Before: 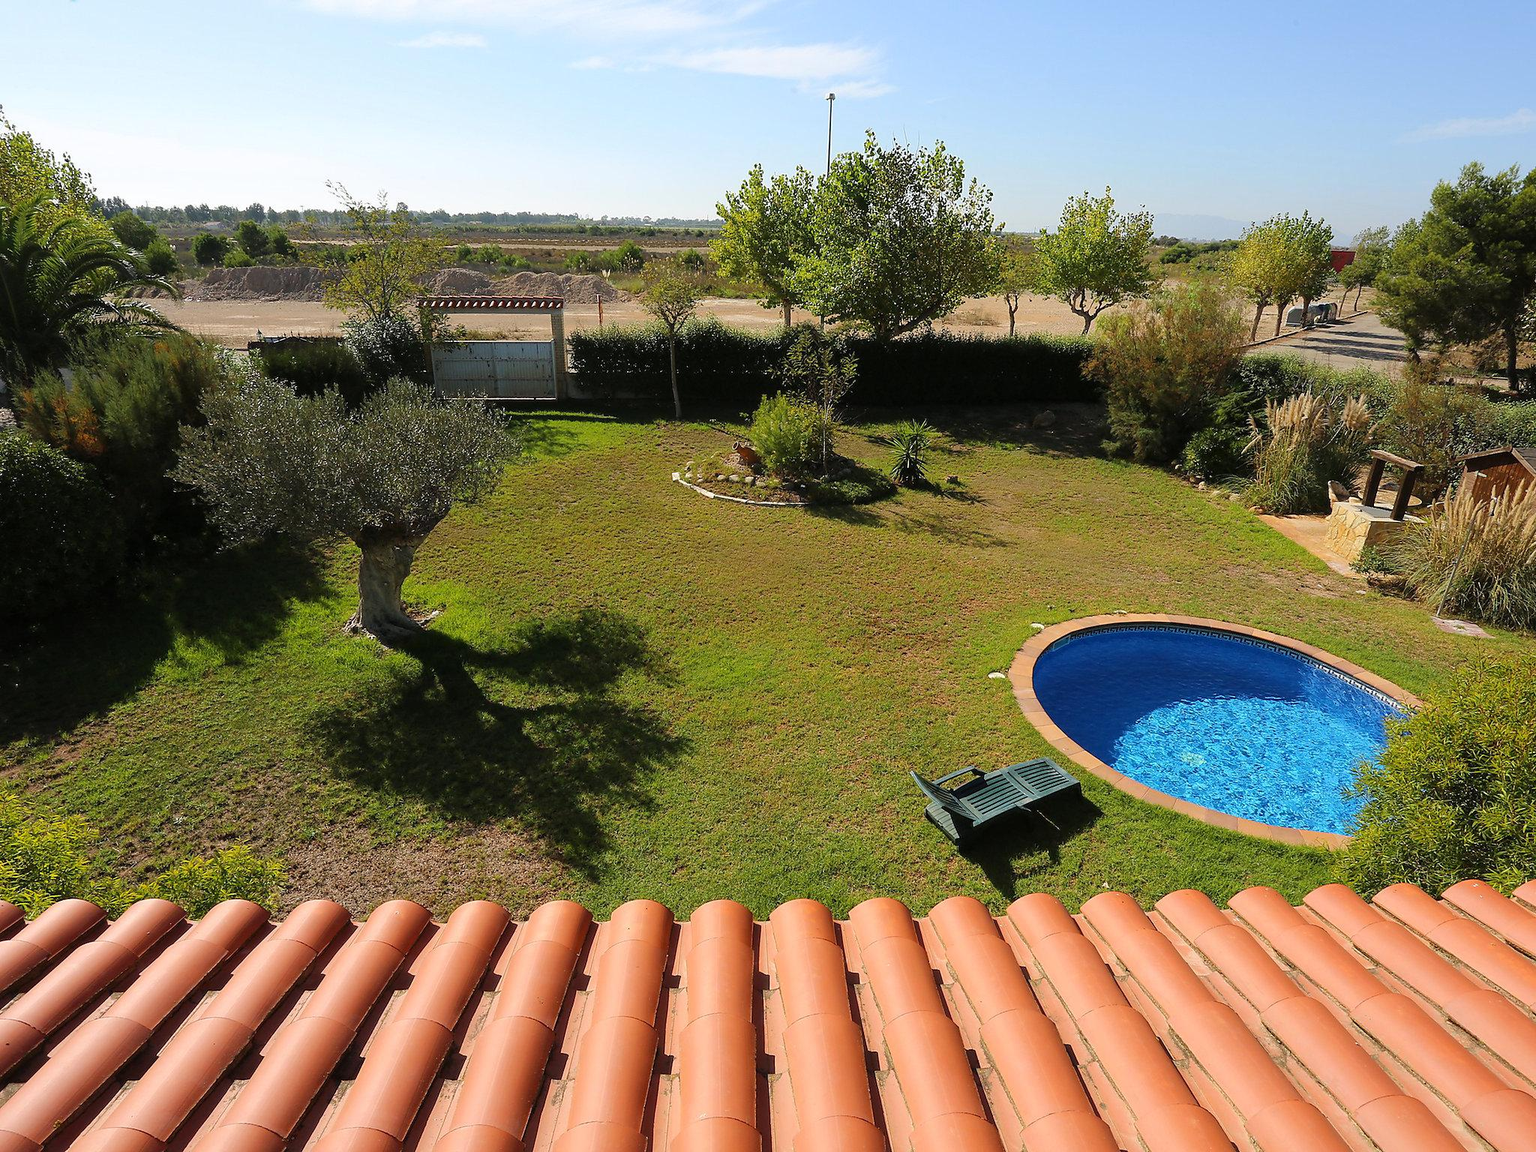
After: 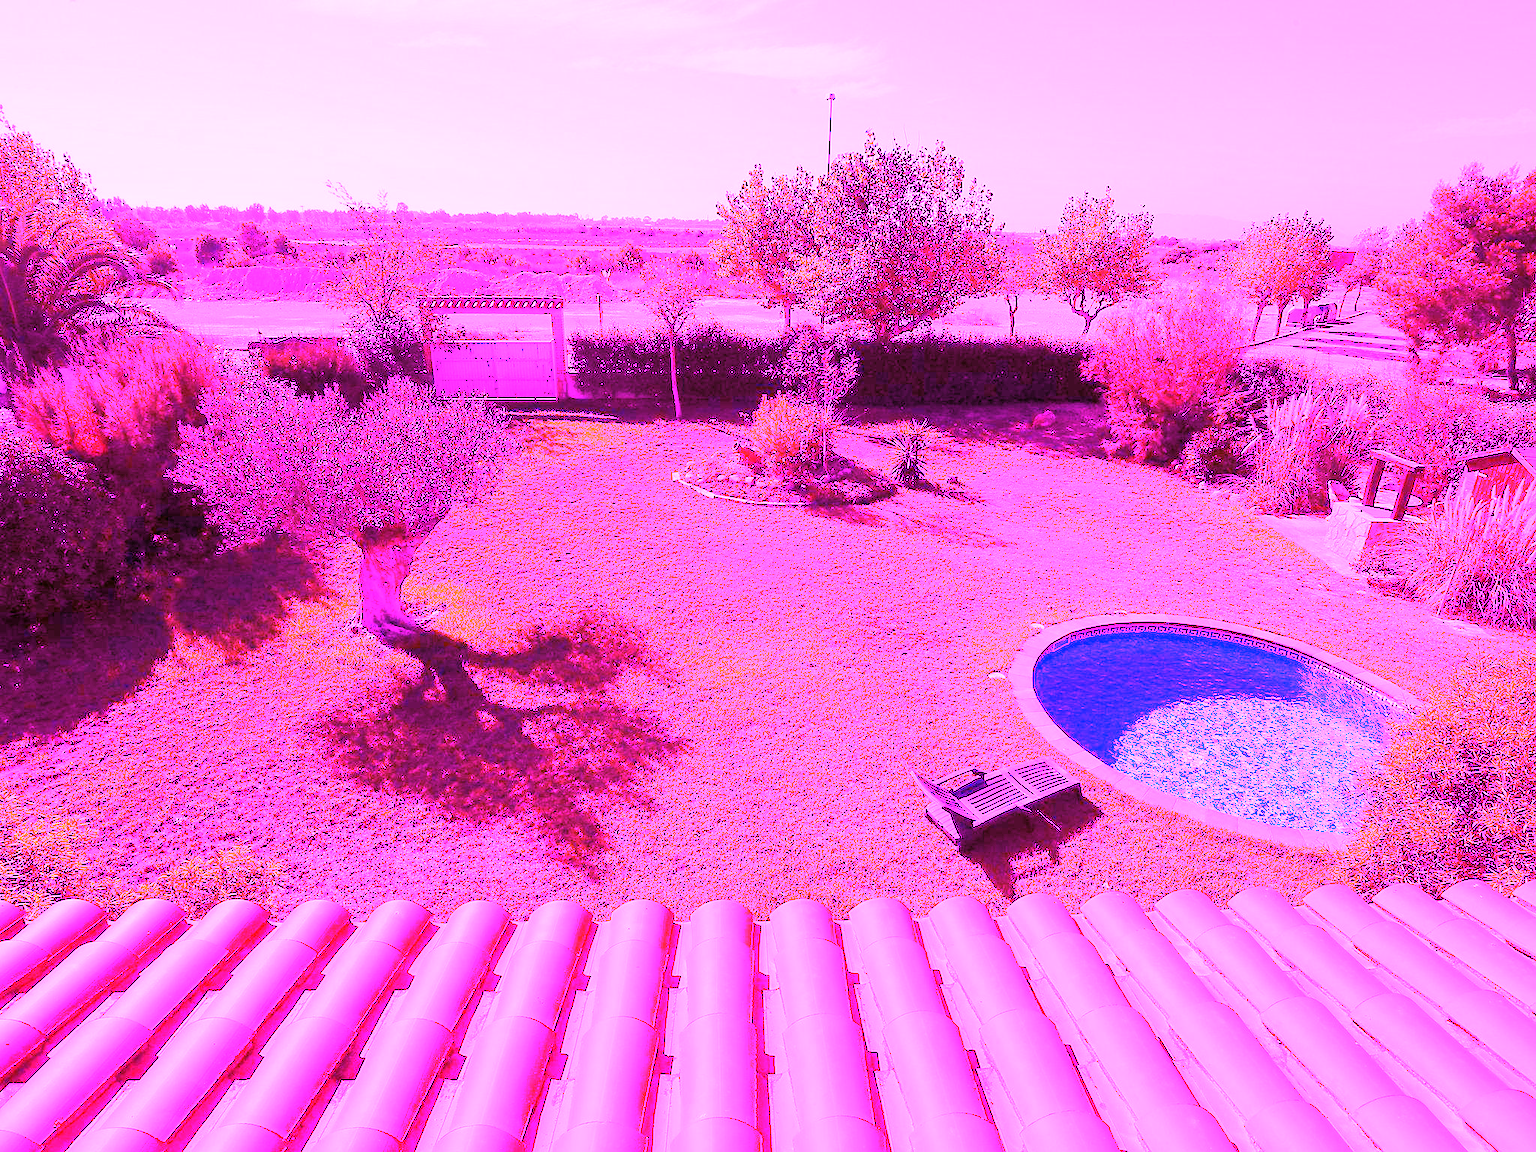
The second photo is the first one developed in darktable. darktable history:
white balance: red 8, blue 8
tone equalizer: -8 EV 0.25 EV, -7 EV 0.417 EV, -6 EV 0.417 EV, -5 EV 0.25 EV, -3 EV -0.25 EV, -2 EV -0.417 EV, -1 EV -0.417 EV, +0 EV -0.25 EV, edges refinement/feathering 500, mask exposure compensation -1.57 EV, preserve details guided filter
